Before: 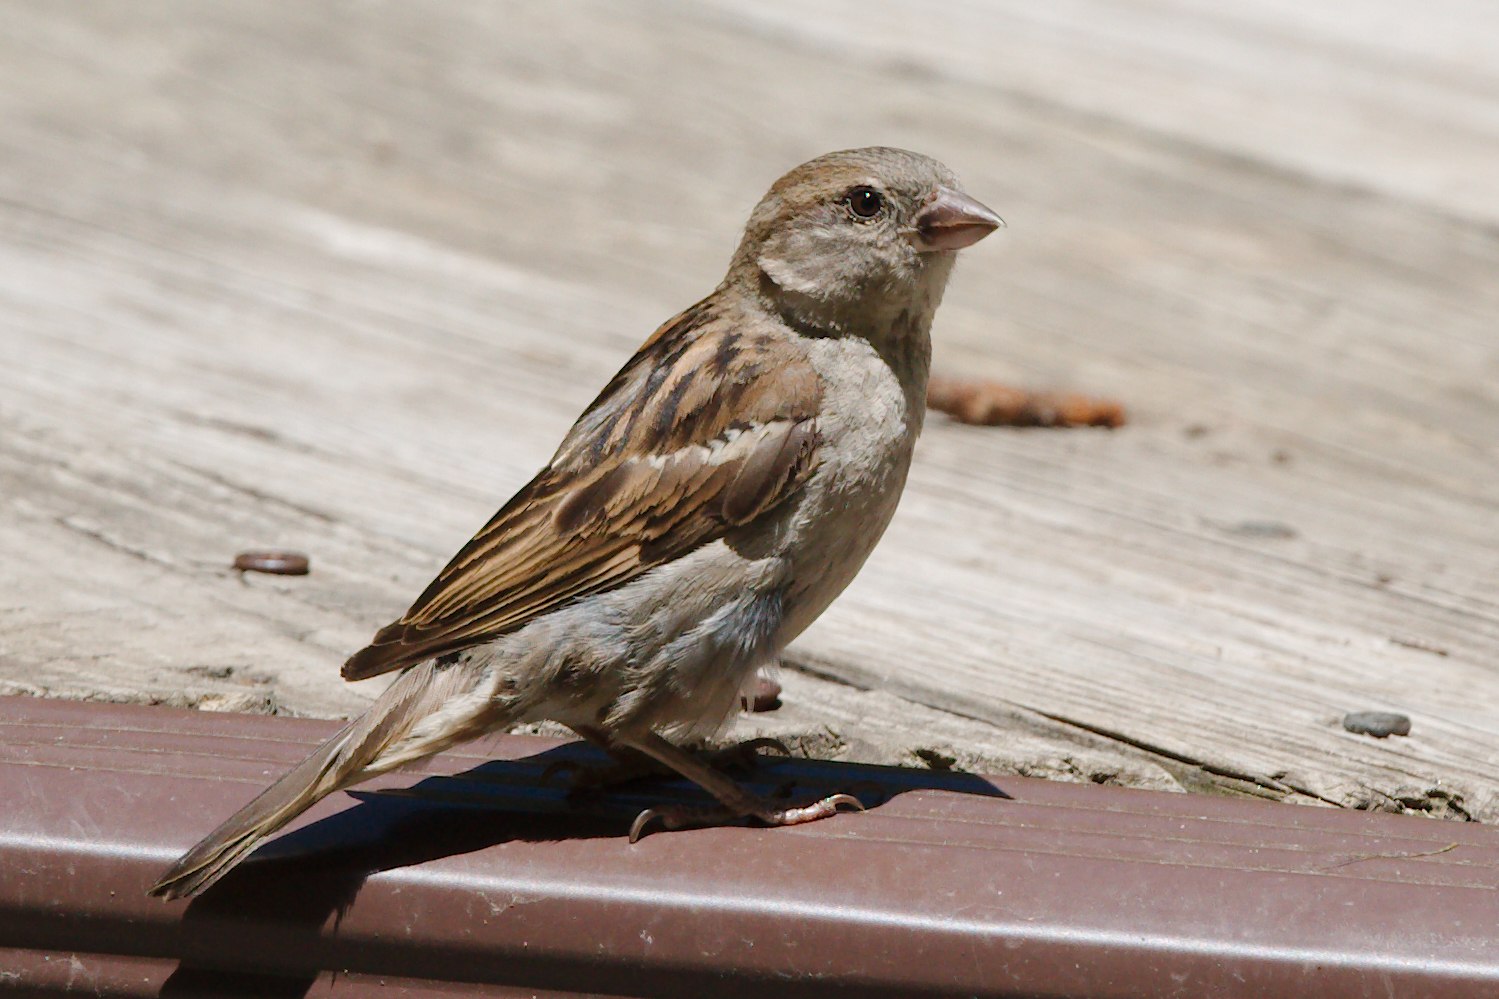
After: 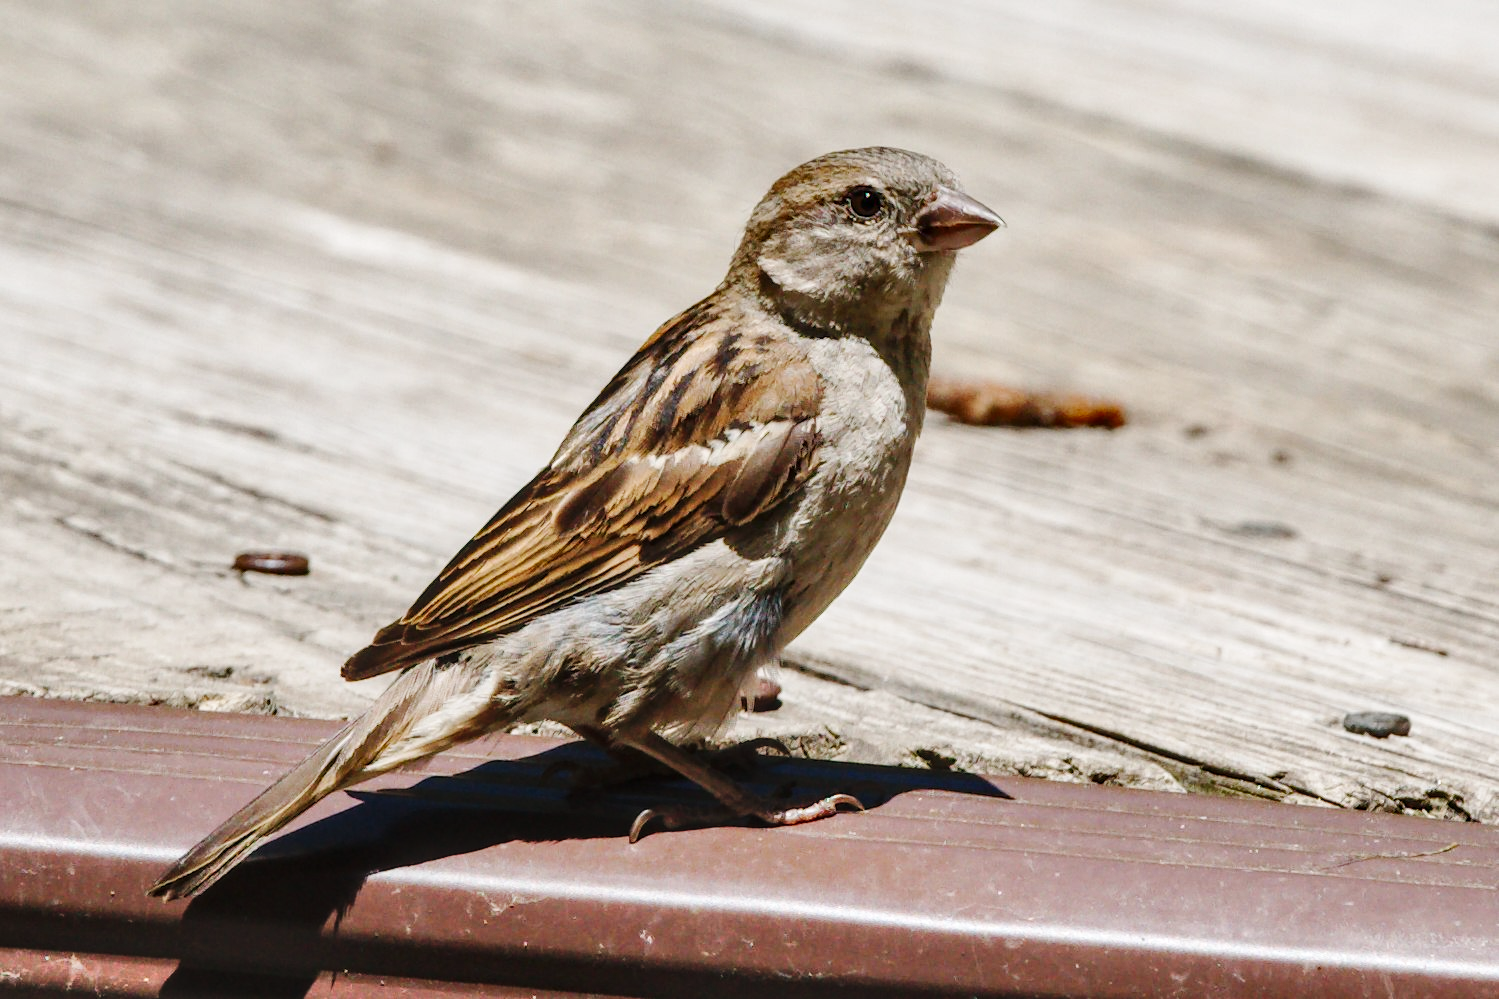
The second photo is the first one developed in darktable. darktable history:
local contrast: on, module defaults
base curve: curves: ch0 [(0, 0) (0.032, 0.025) (0.121, 0.166) (0.206, 0.329) (0.605, 0.79) (1, 1)], preserve colors none
exposure: compensate highlight preservation false
shadows and highlights: soften with gaussian
